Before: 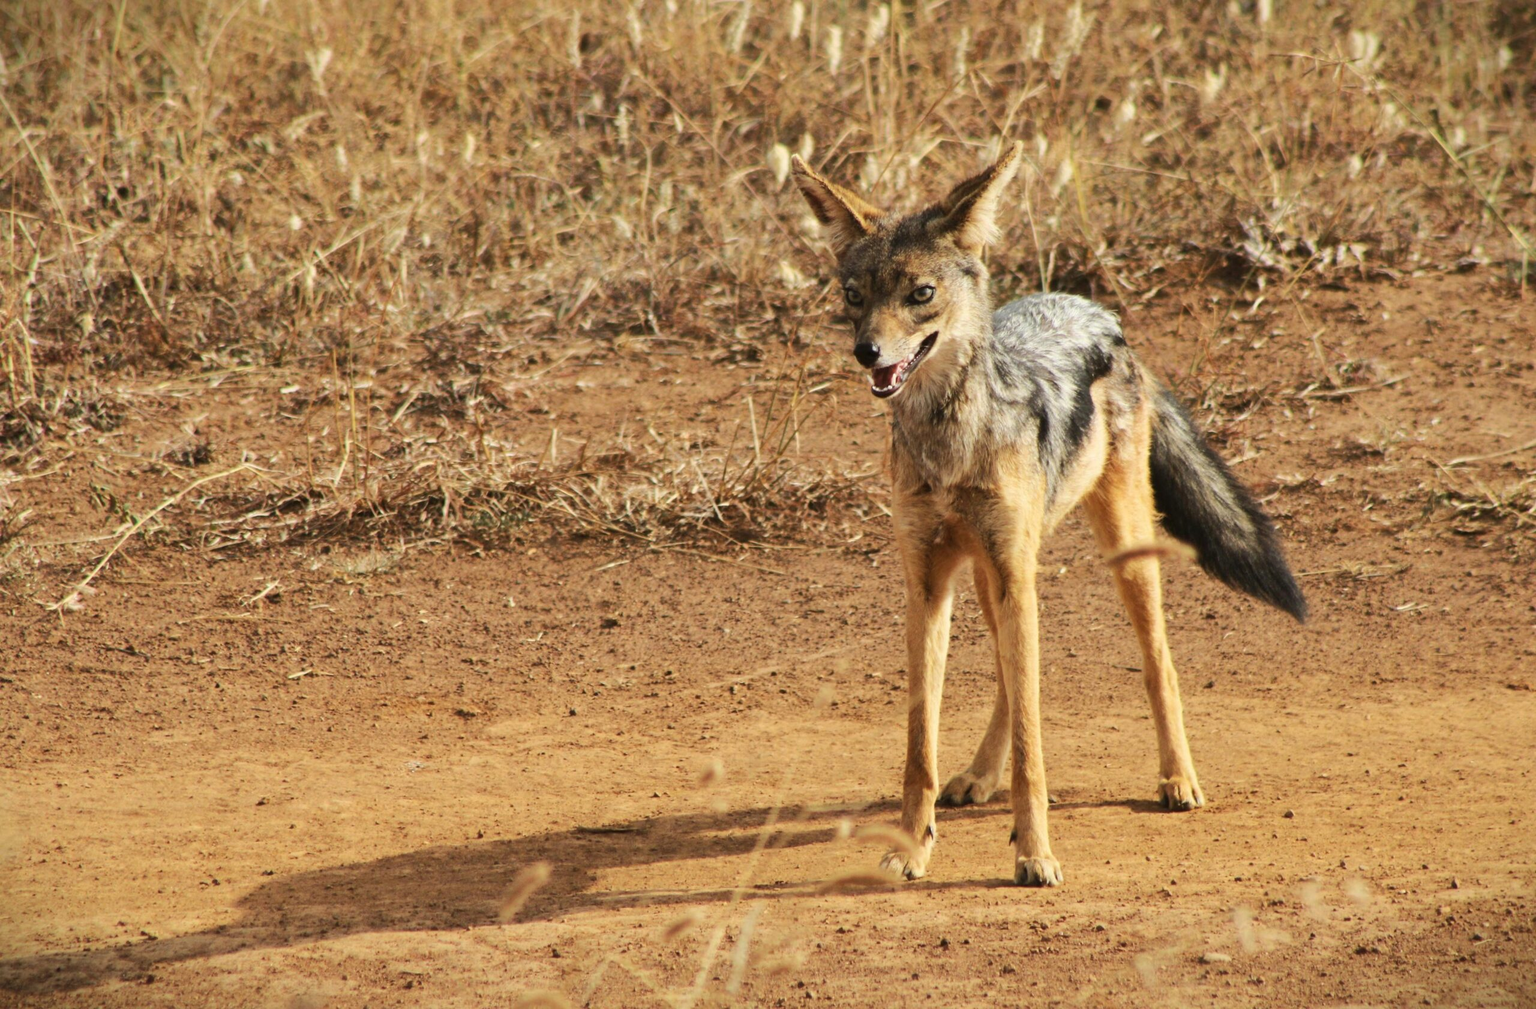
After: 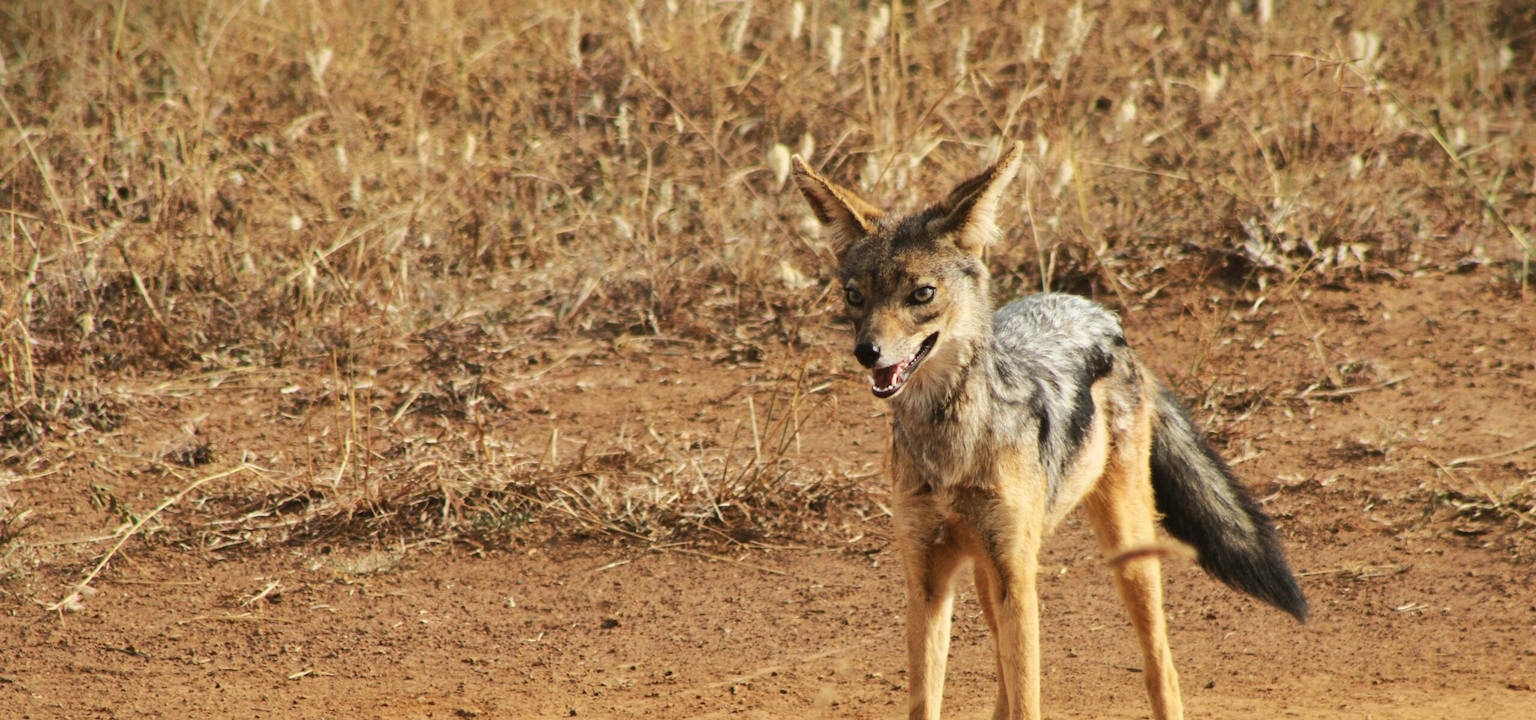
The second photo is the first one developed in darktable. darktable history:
crop: right 0%, bottom 28.542%
